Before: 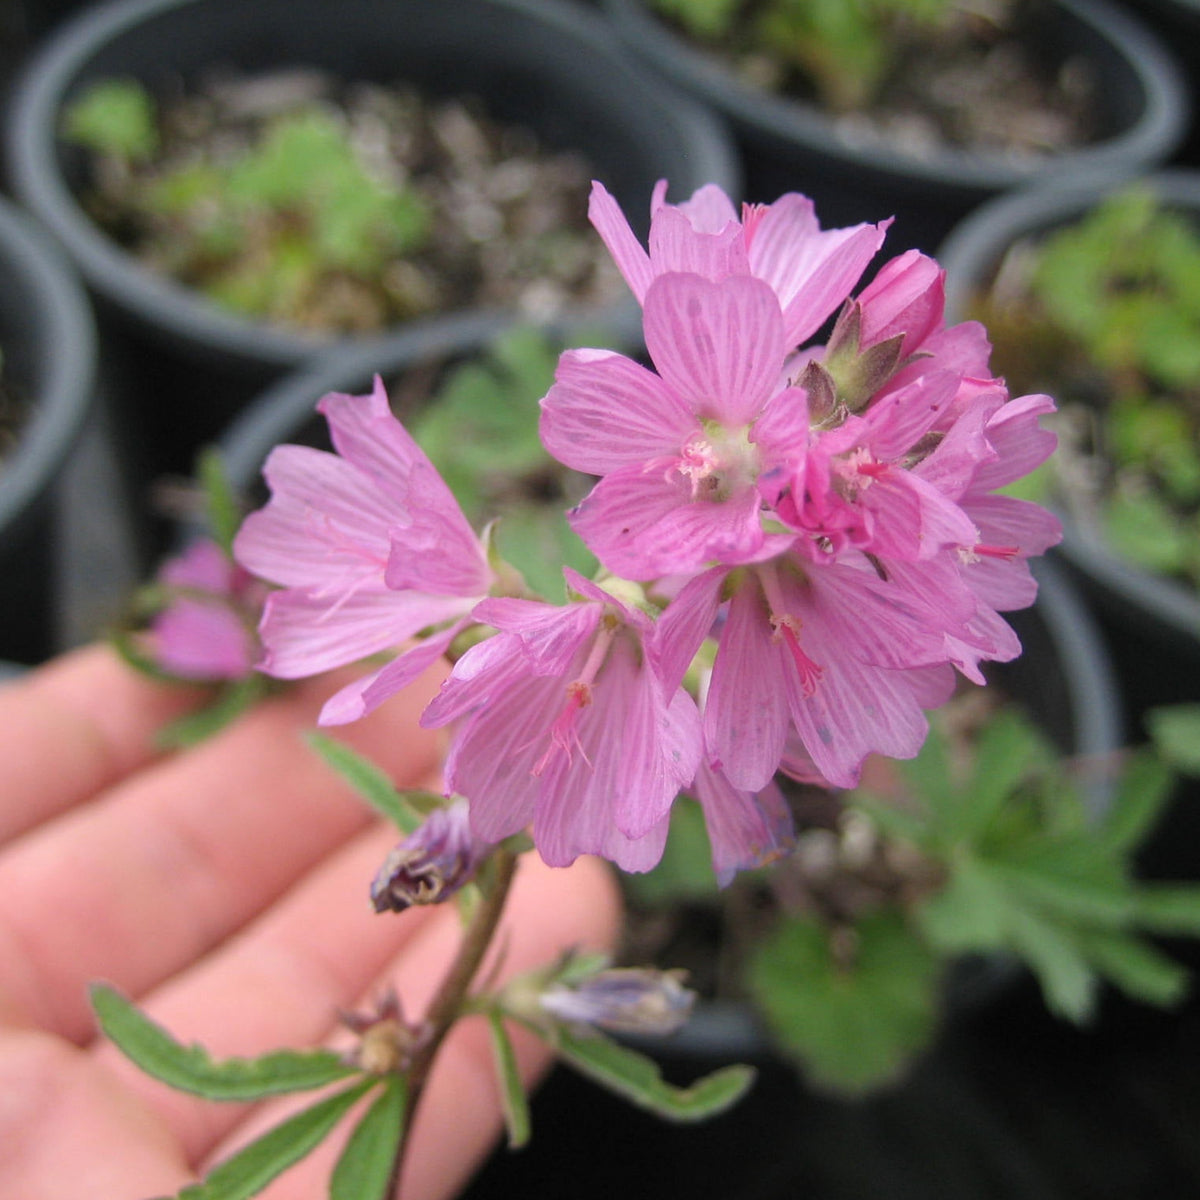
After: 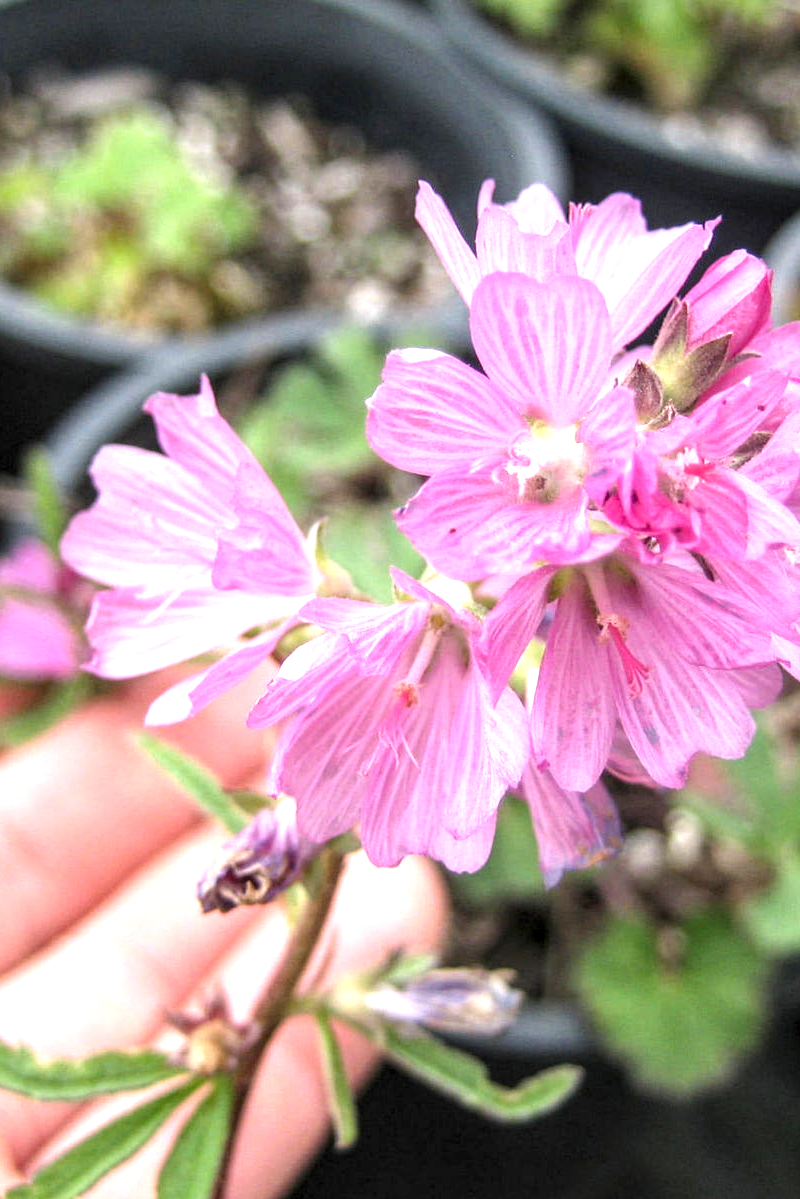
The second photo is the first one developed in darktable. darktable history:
crop and rotate: left 14.418%, right 18.905%
exposure: black level correction 0, exposure 1.095 EV, compensate highlight preservation false
local contrast: detail 150%
